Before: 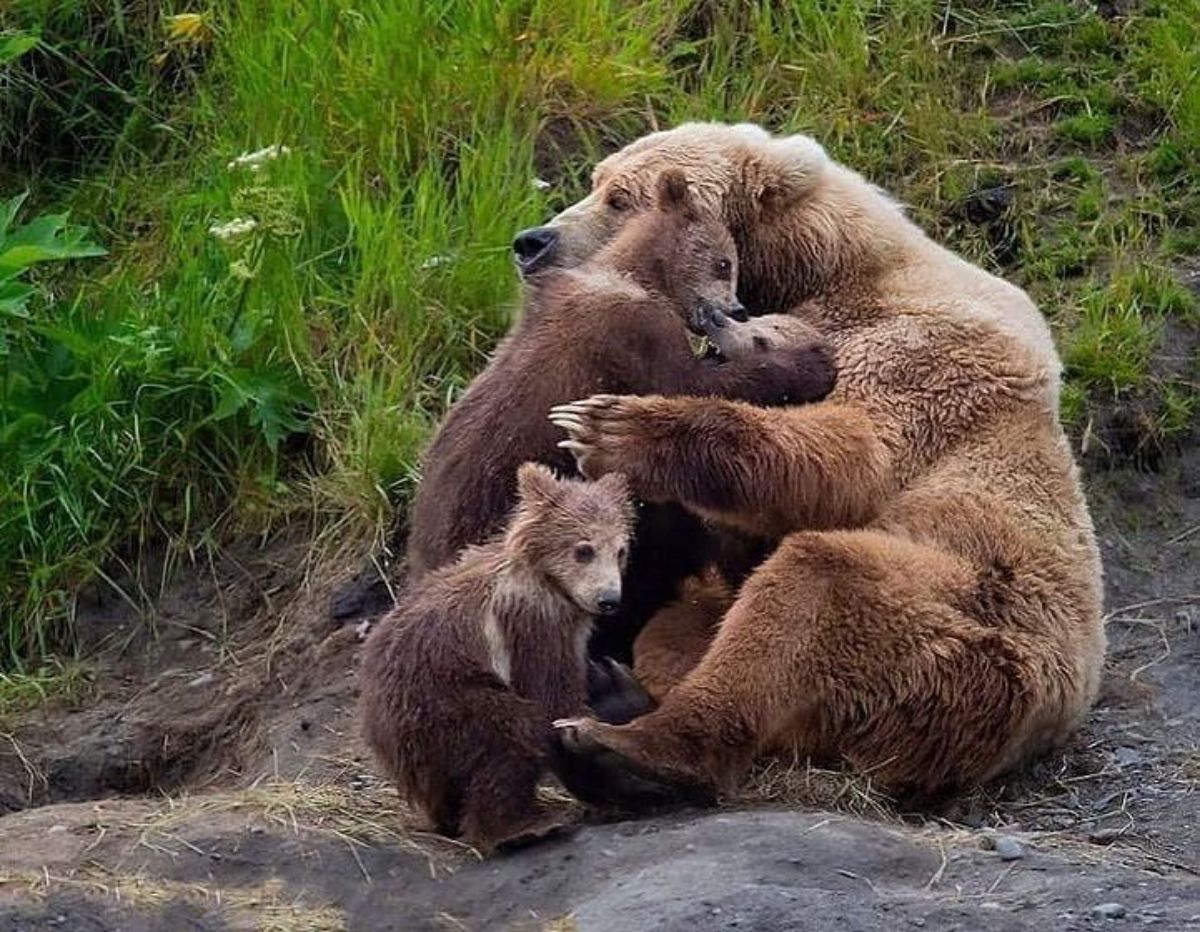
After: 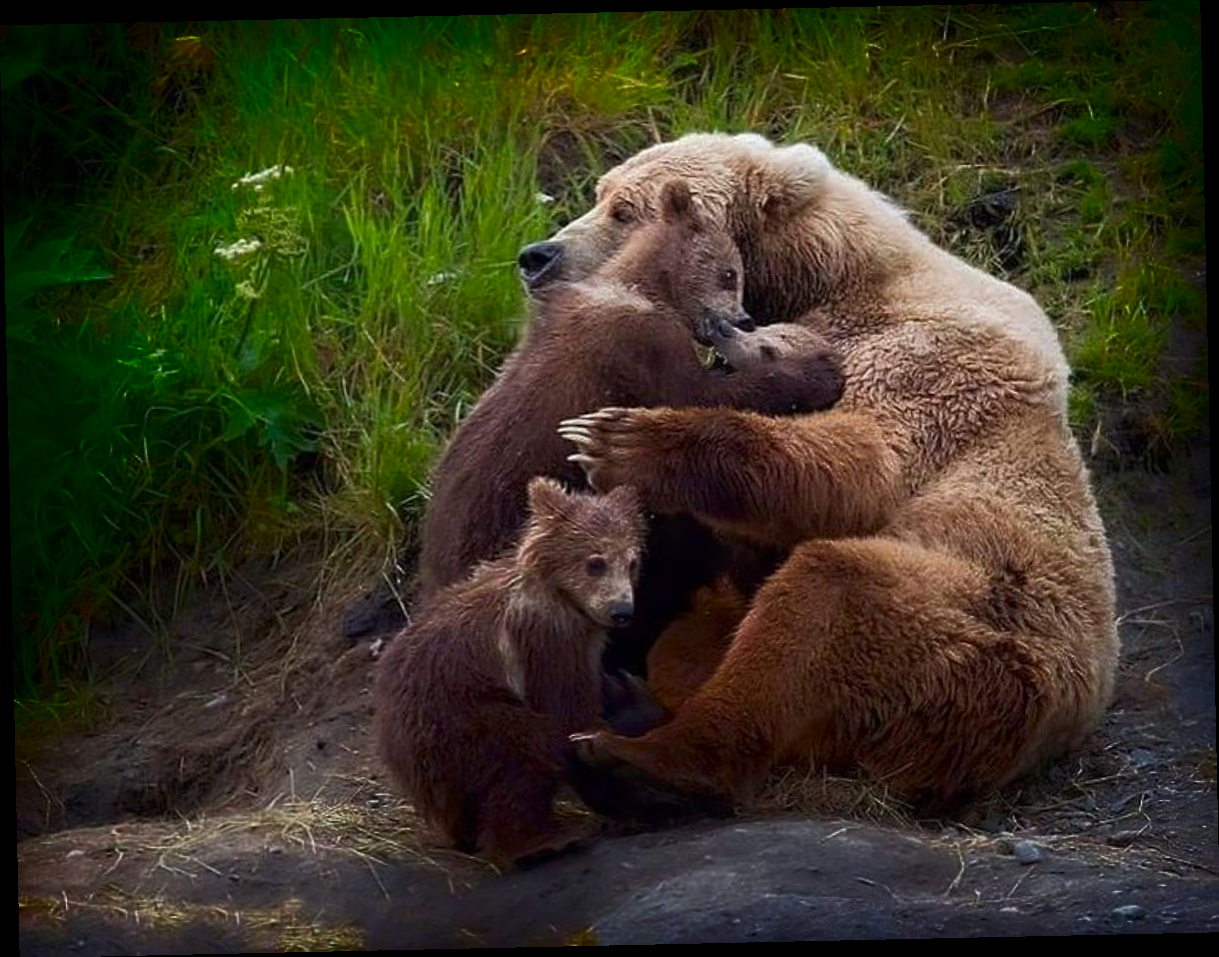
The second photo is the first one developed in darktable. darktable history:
shadows and highlights: shadows -88.03, highlights -35.45, shadows color adjustment 99.15%, highlights color adjustment 0%, soften with gaussian
rotate and perspective: rotation -1.24°, automatic cropping off
